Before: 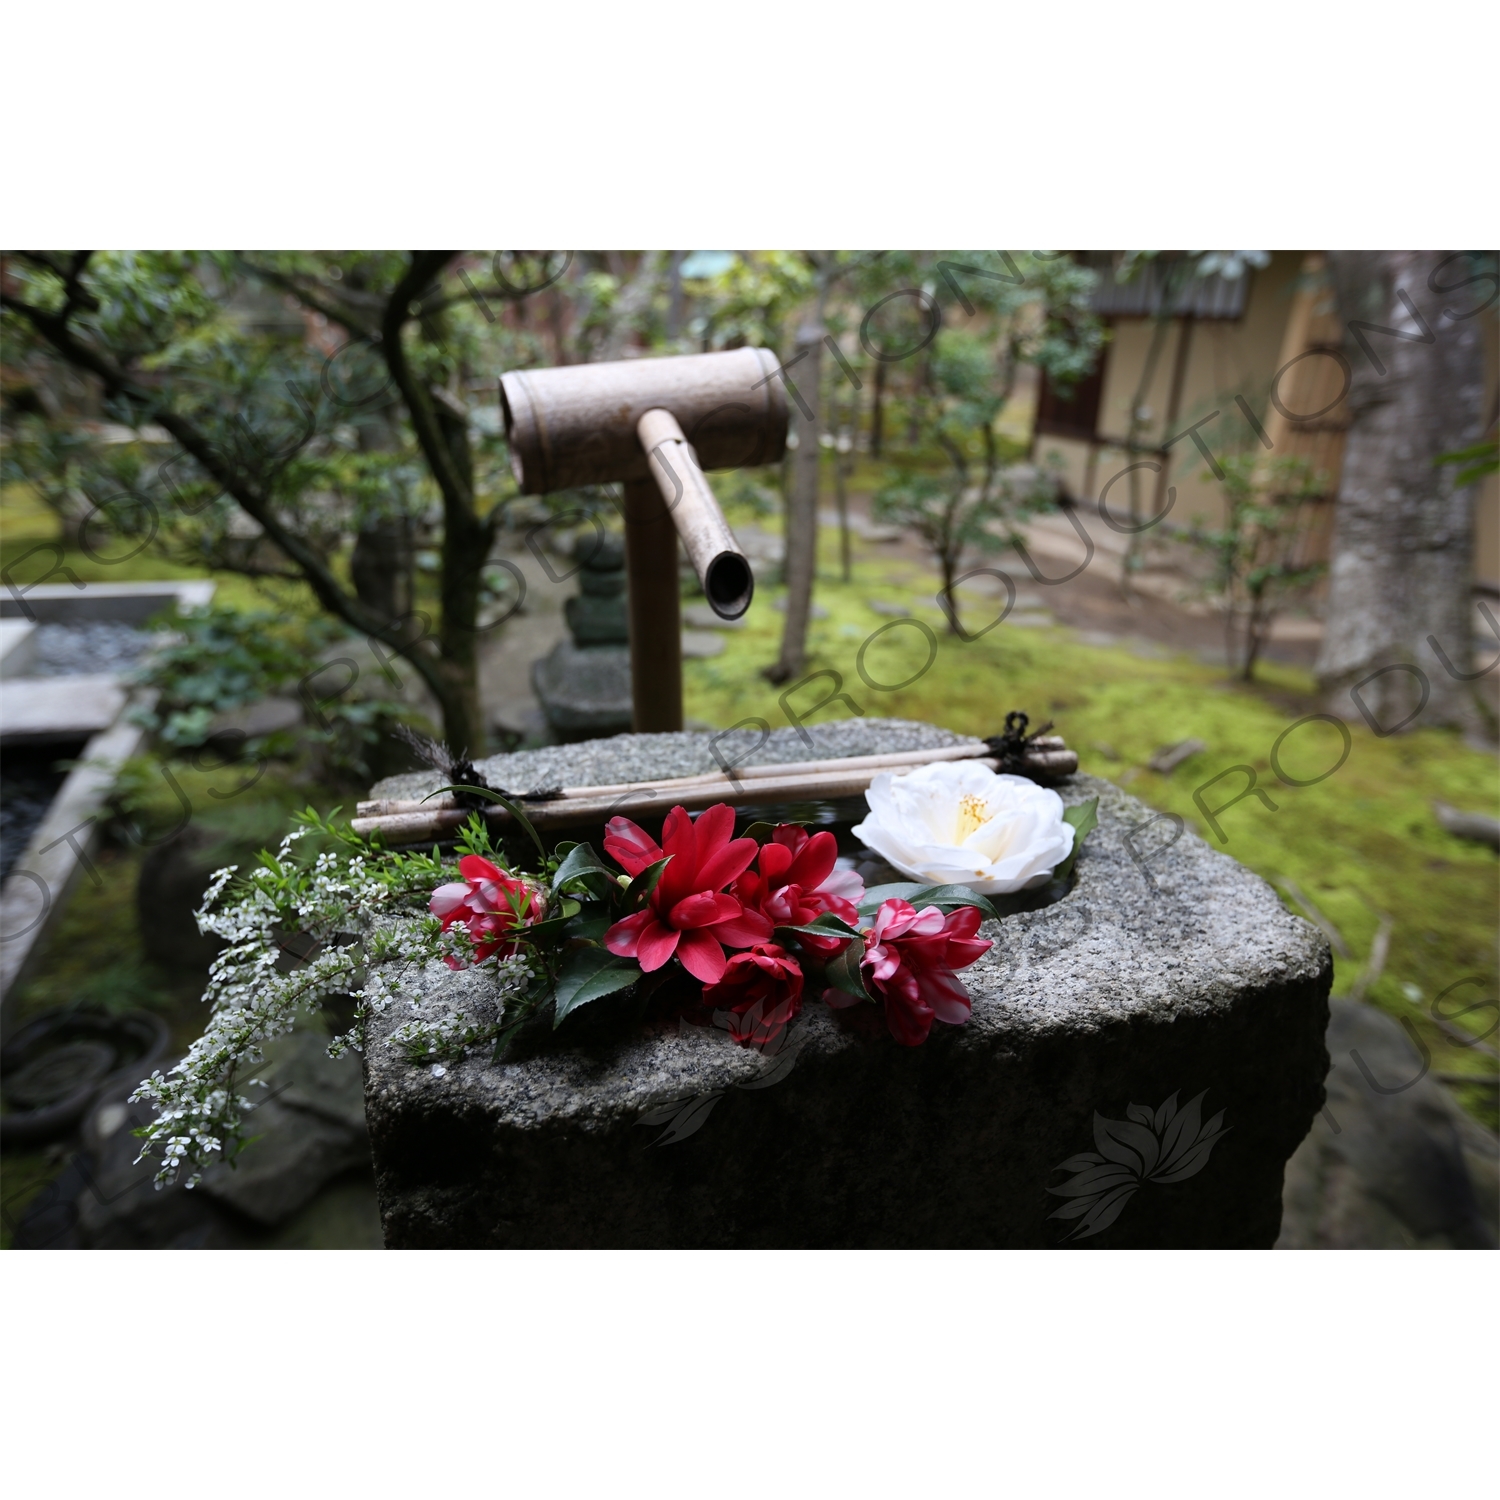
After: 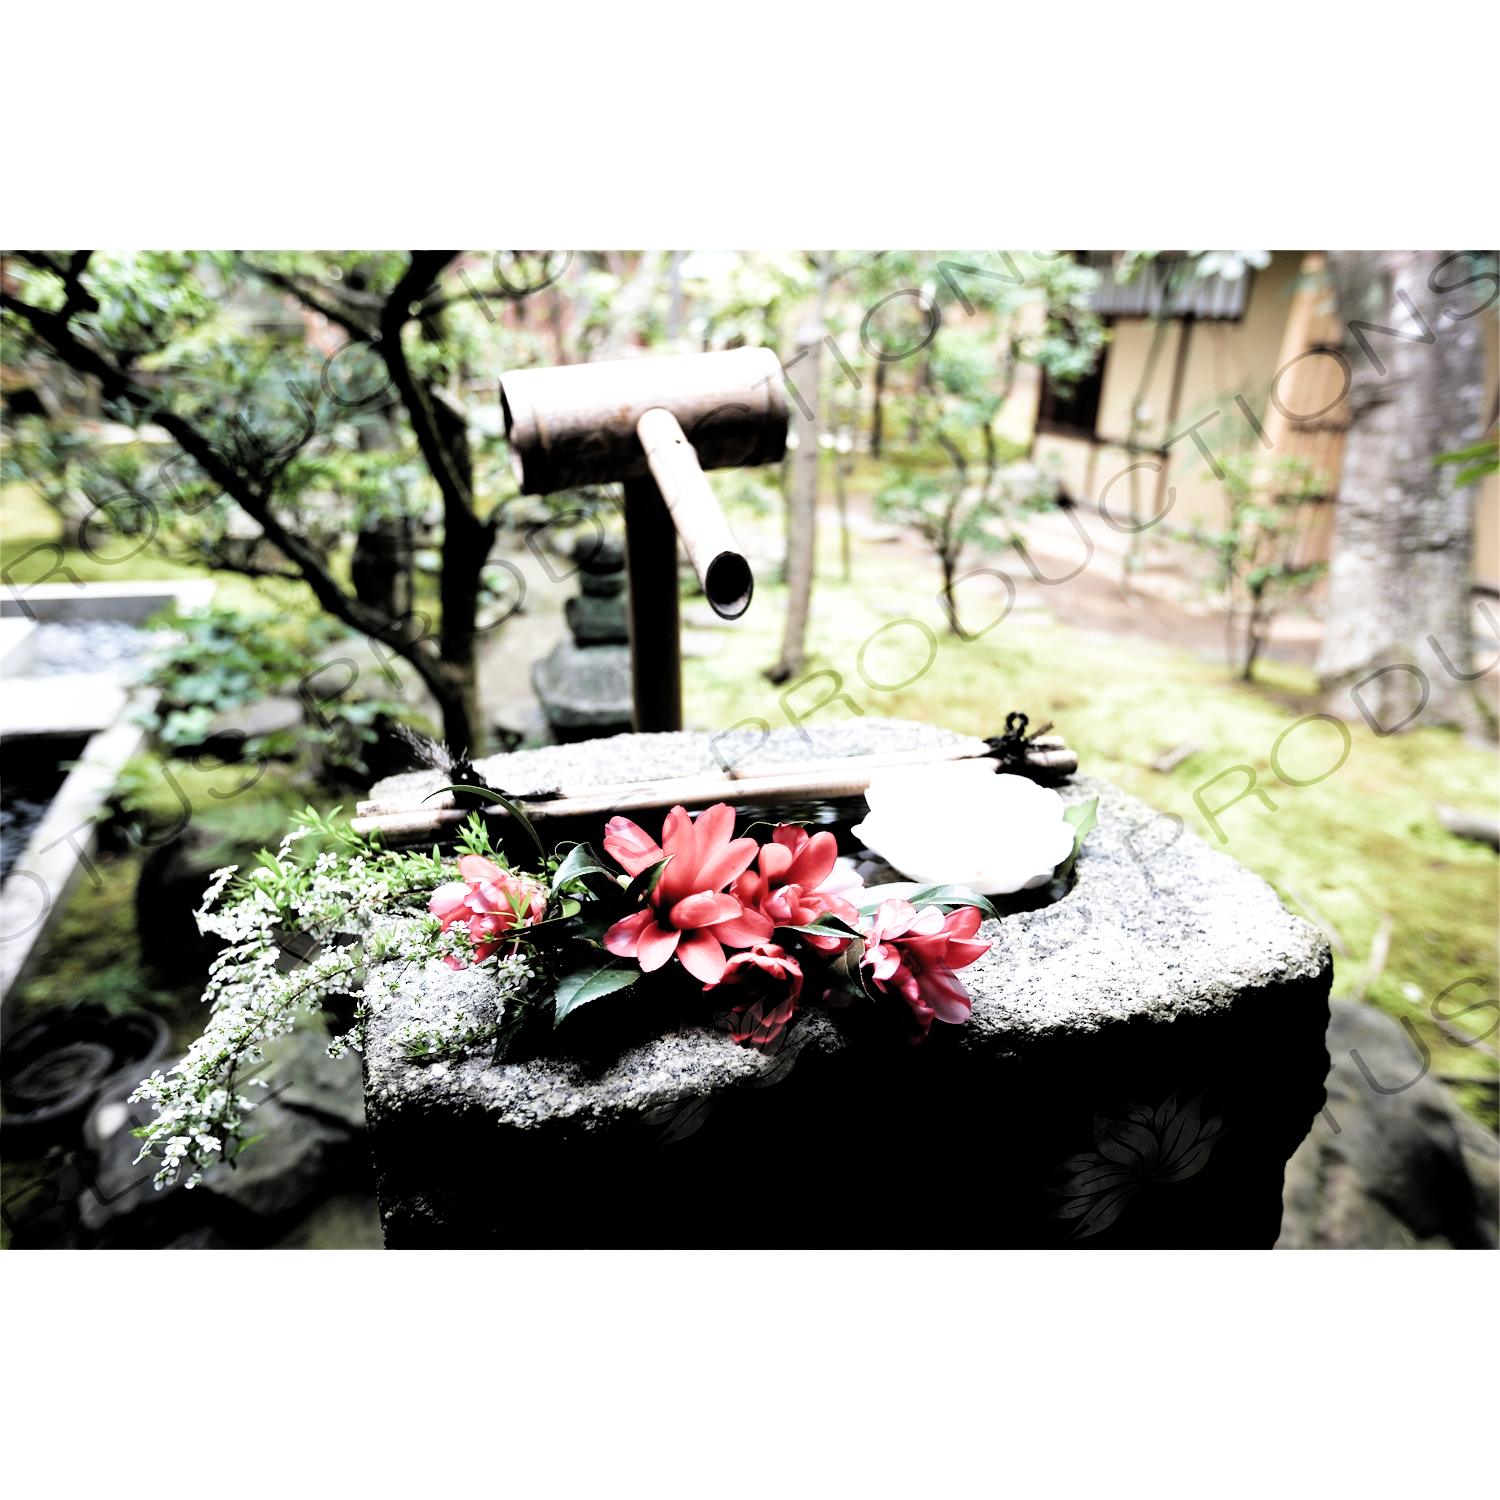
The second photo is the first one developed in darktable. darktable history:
tone equalizer: -8 EV -0.728 EV, -7 EV -0.68 EV, -6 EV -0.581 EV, -5 EV -0.362 EV, -3 EV 0.371 EV, -2 EV 0.6 EV, -1 EV 0.698 EV, +0 EV 0.758 EV
exposure: black level correction 0, exposure 1.33 EV, compensate highlight preservation false
filmic rgb: black relative exposure -5 EV, white relative exposure 3.96 EV, hardness 2.87, contrast 1.392, color science v4 (2020), contrast in shadows soft, contrast in highlights soft
